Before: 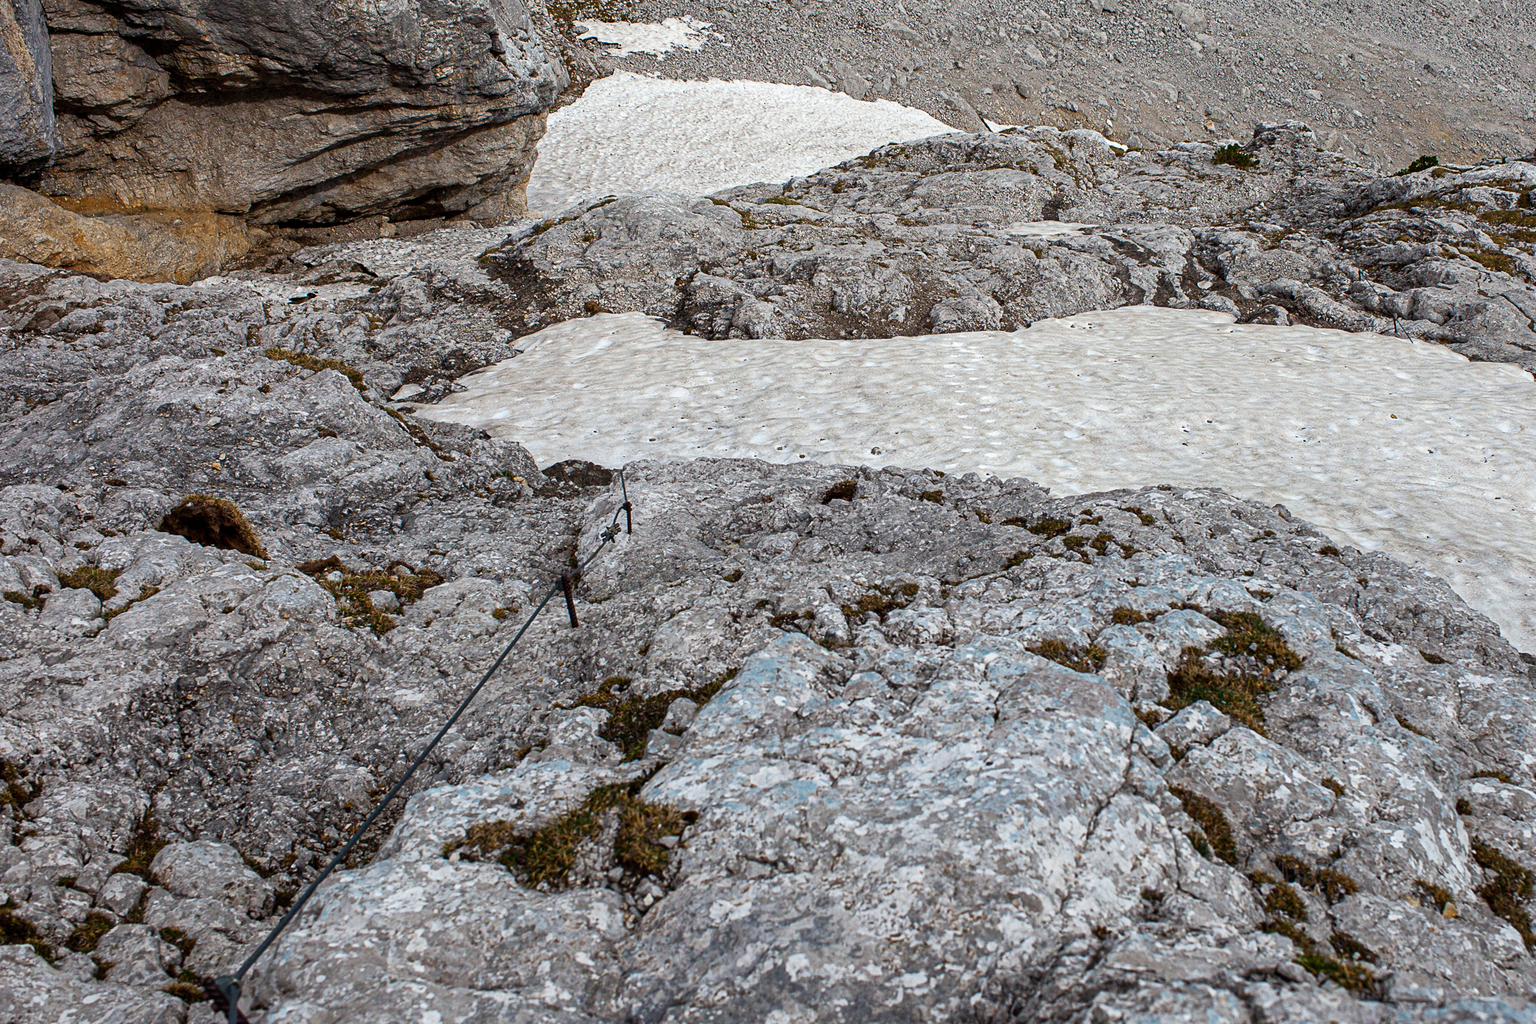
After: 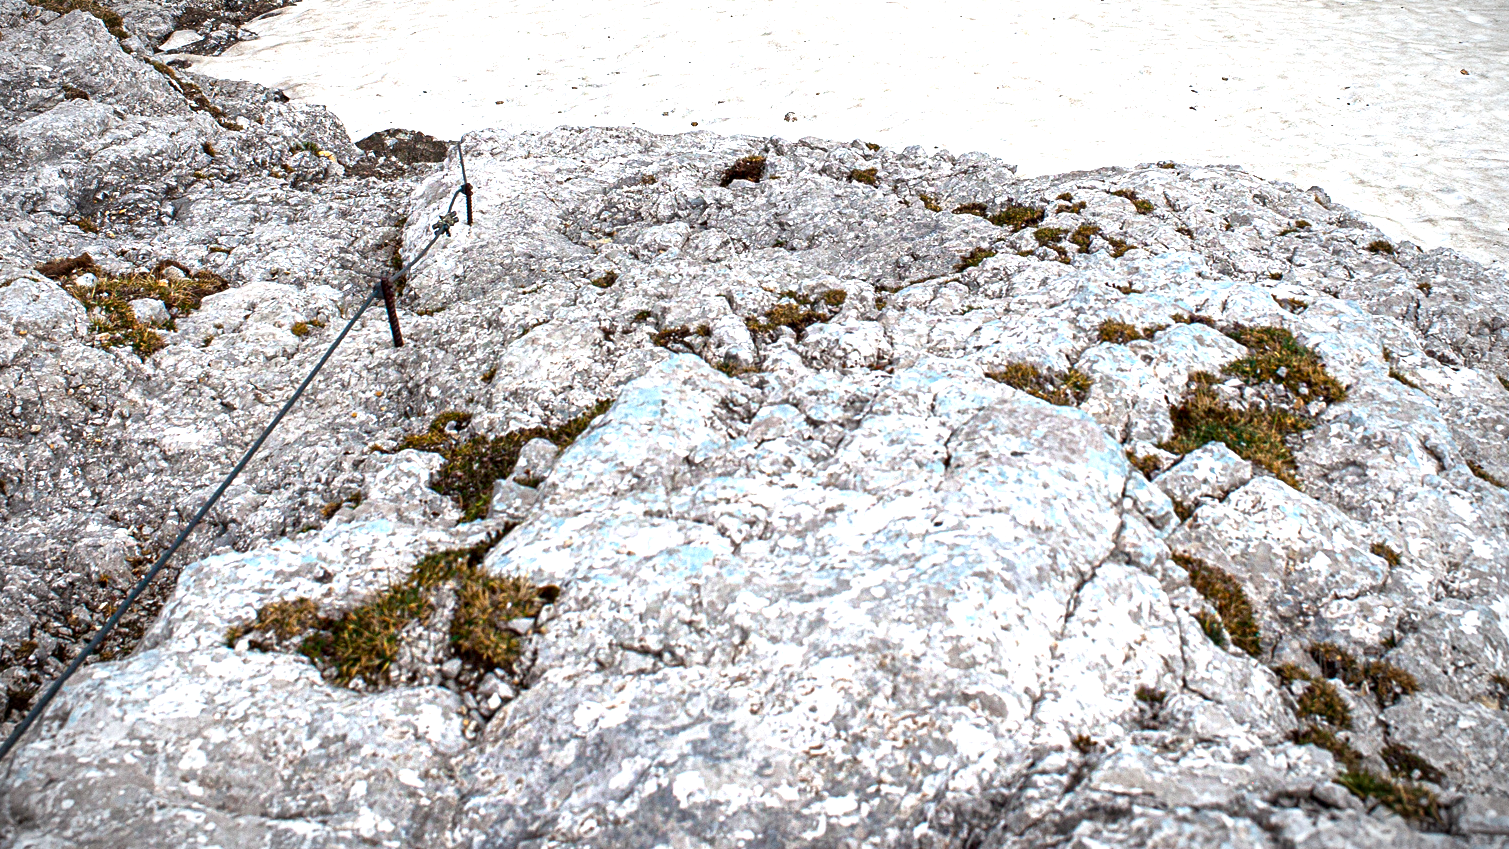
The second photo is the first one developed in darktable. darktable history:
crop and rotate: left 17.505%, top 35.265%, right 7.041%, bottom 1.033%
vignetting: fall-off start 79.61%, brightness -0.579, saturation -0.269, center (-0.032, -0.043), width/height ratio 1.326
exposure: black level correction 0.001, exposure 1.306 EV, compensate highlight preservation false
